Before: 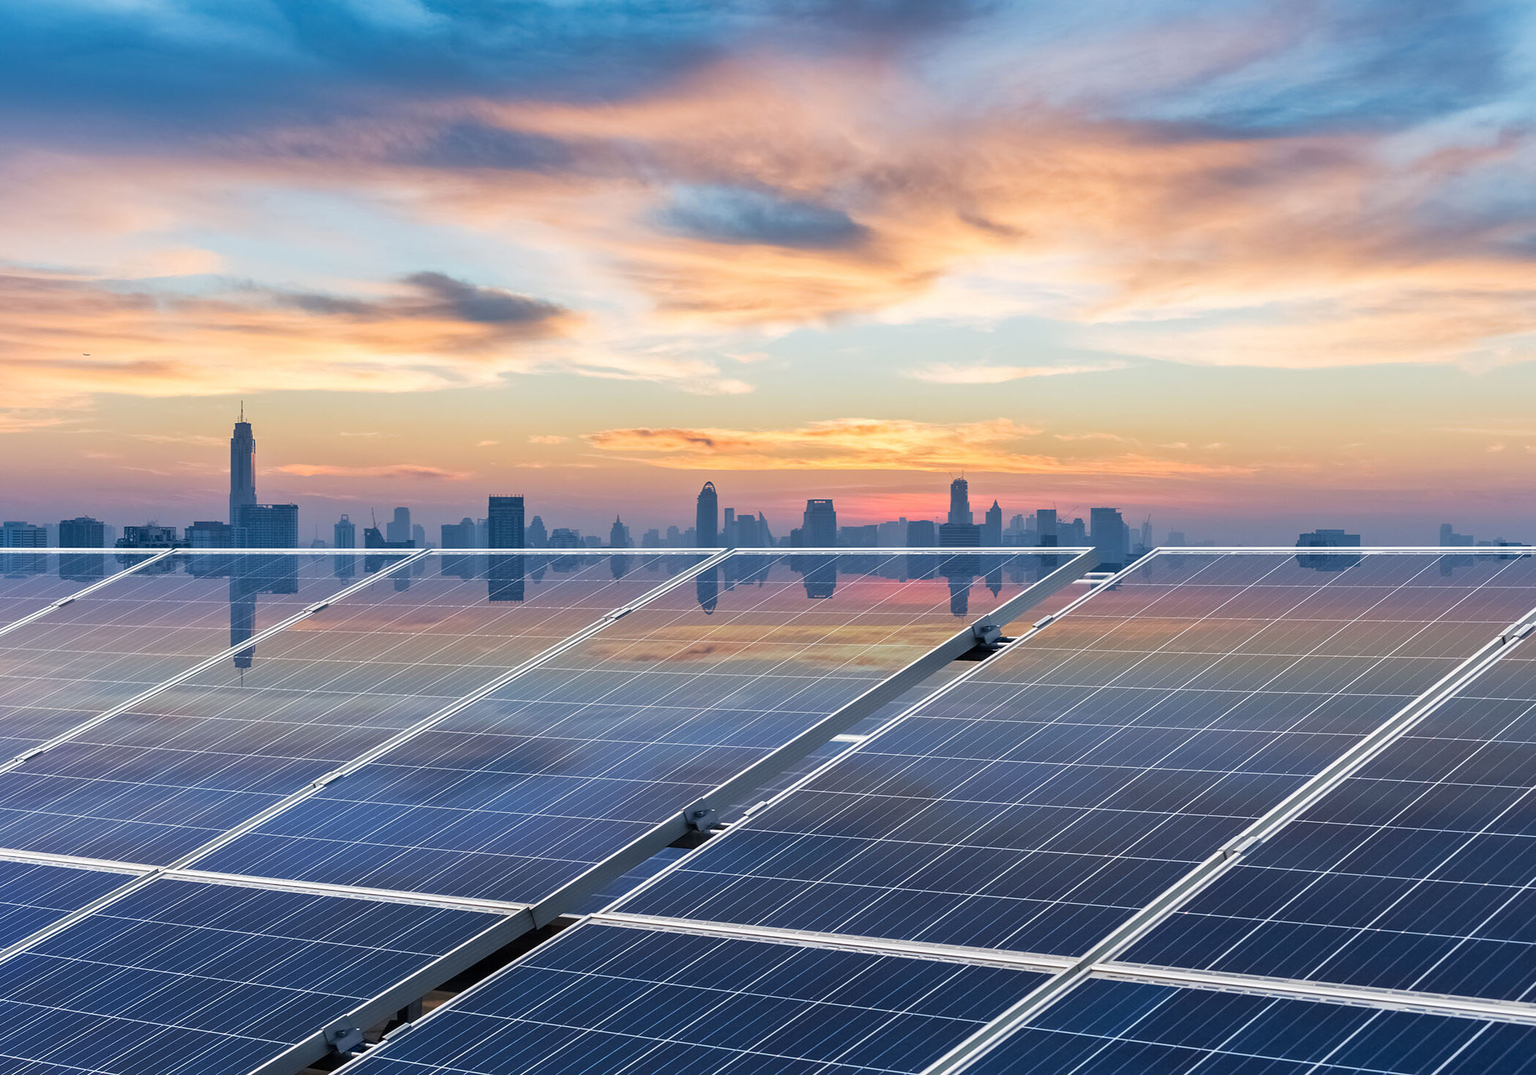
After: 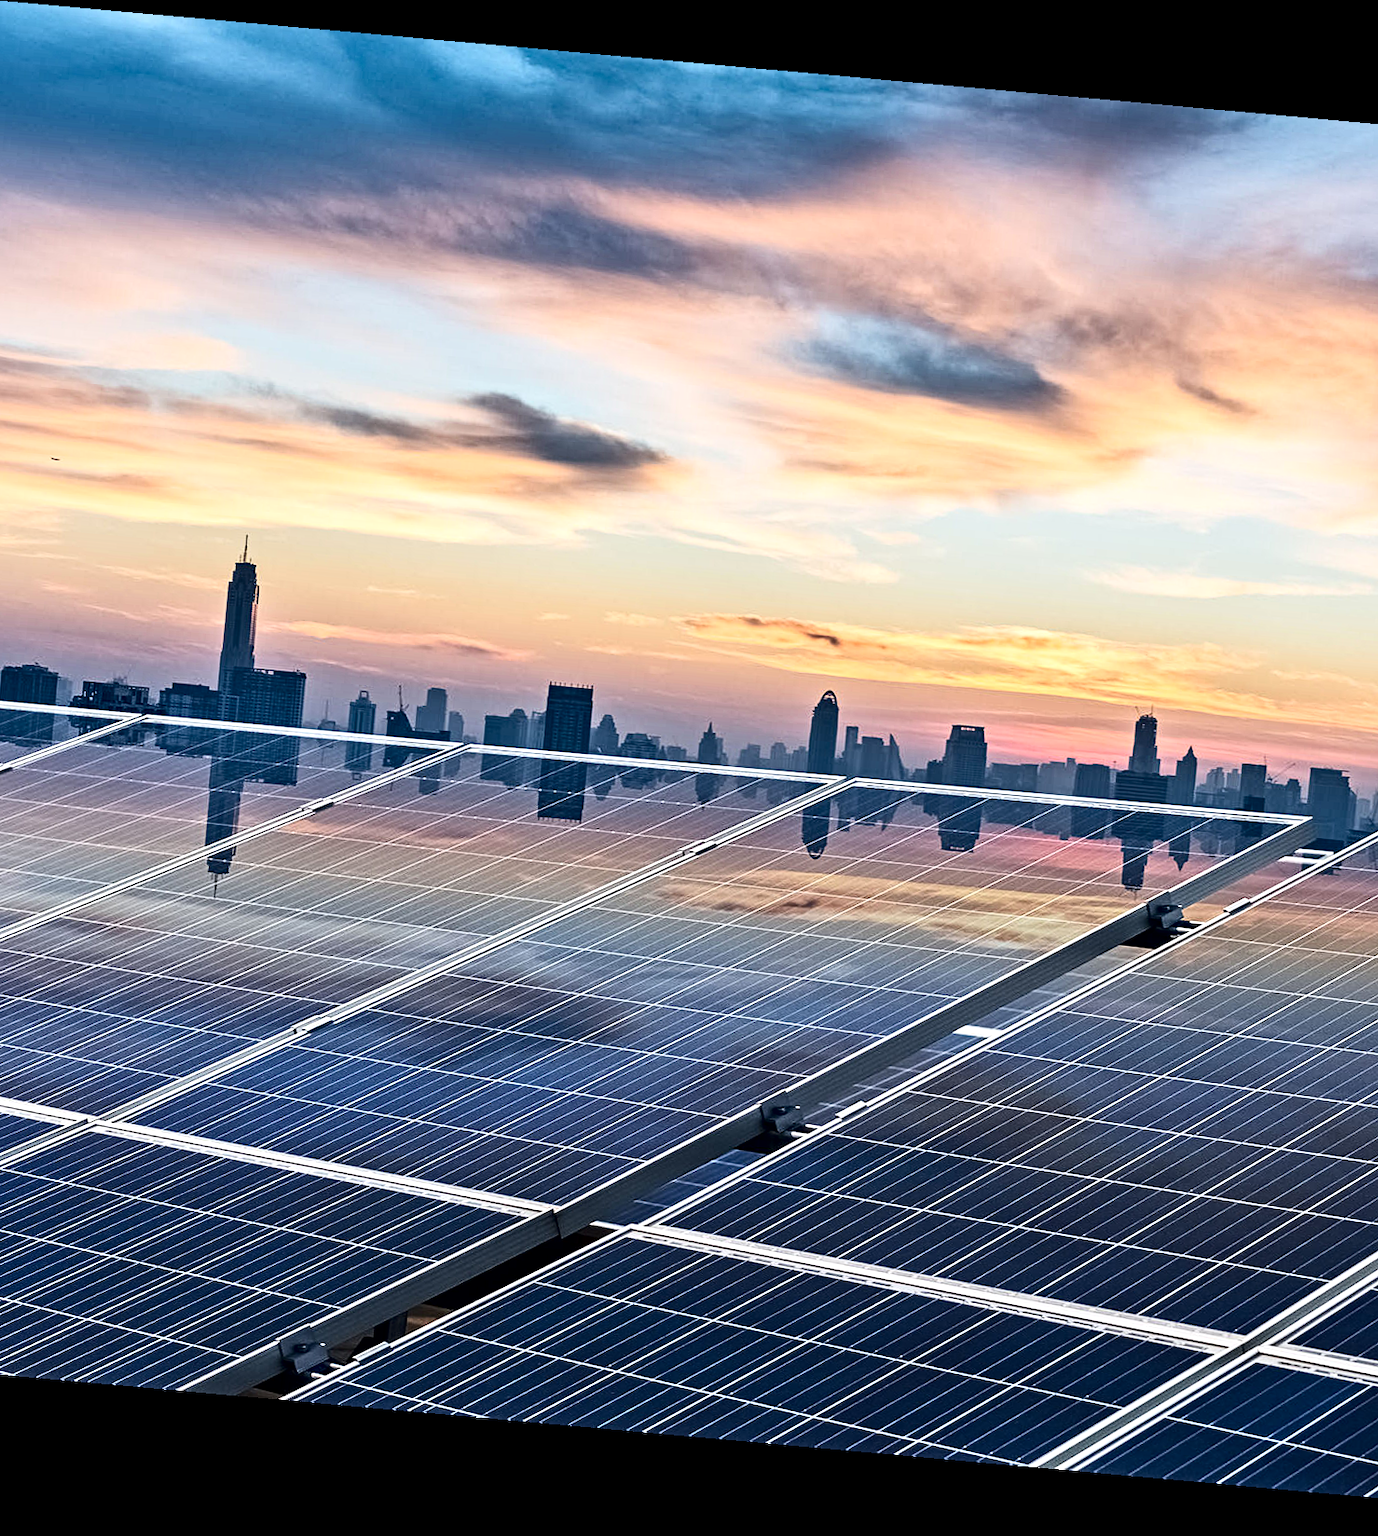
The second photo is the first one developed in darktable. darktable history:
rotate and perspective: rotation 5.12°, automatic cropping off
crop and rotate: left 6.617%, right 26.717%
contrast brightness saturation: contrast 0.28
contrast equalizer: octaves 7, y [[0.5, 0.542, 0.583, 0.625, 0.667, 0.708], [0.5 ×6], [0.5 ×6], [0 ×6], [0 ×6]]
